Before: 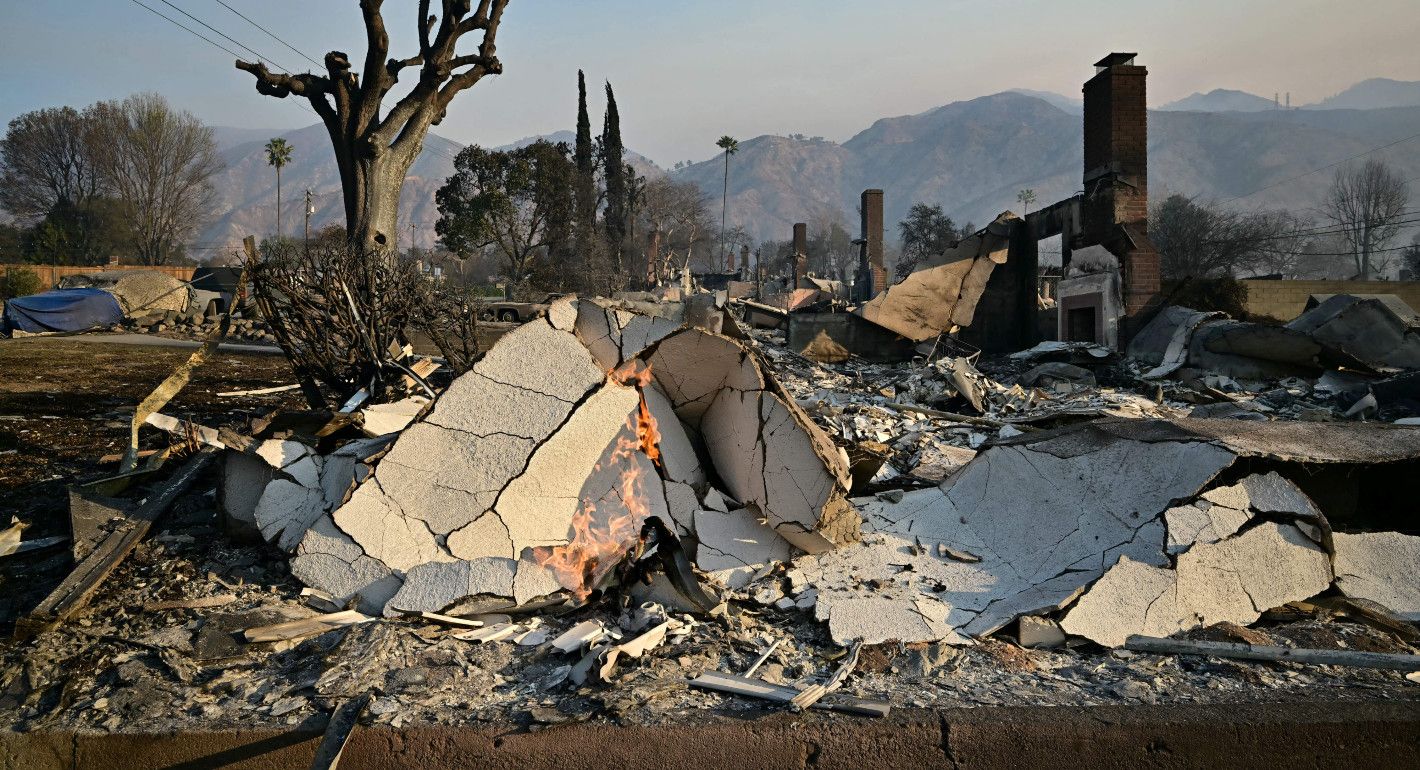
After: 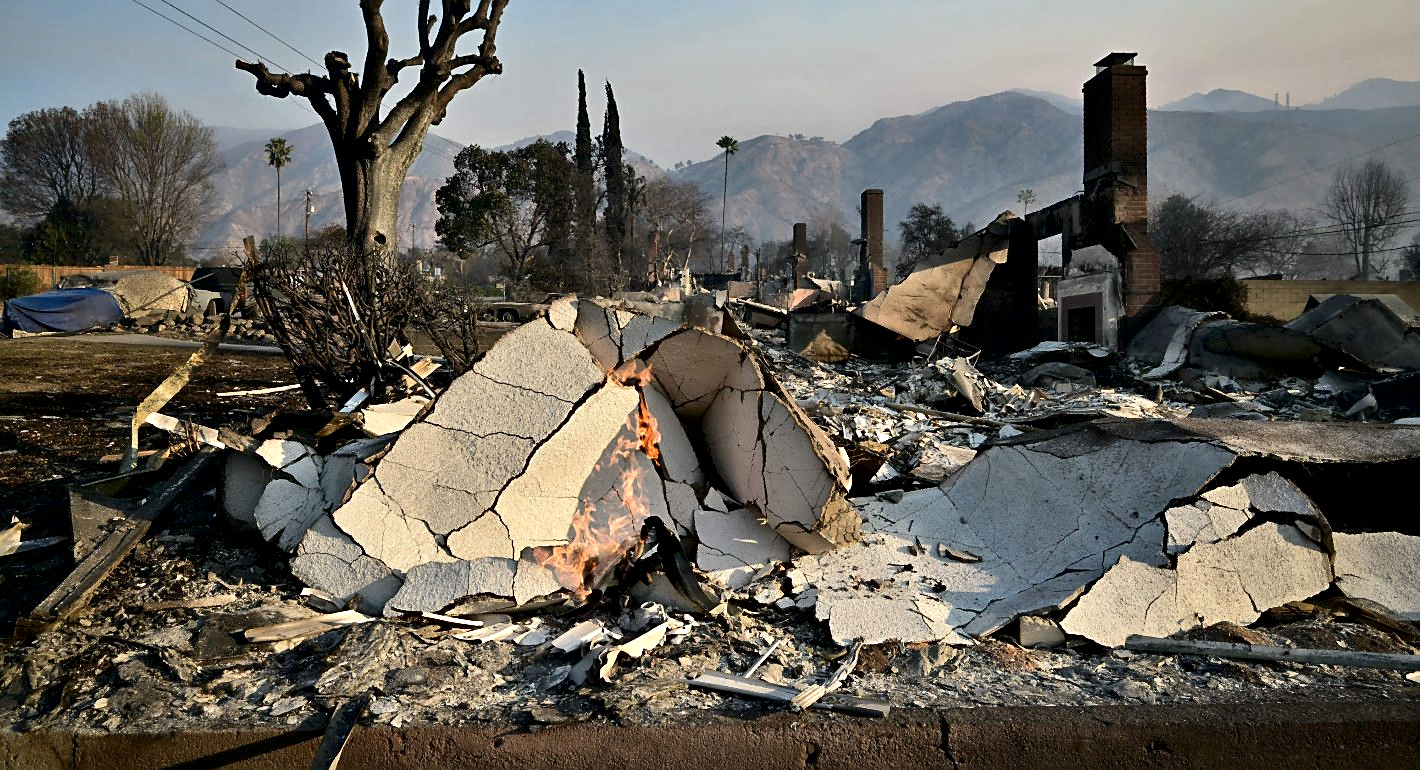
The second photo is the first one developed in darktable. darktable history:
contrast equalizer: y [[0.514, 0.573, 0.581, 0.508, 0.5, 0.5], [0.5 ×6], [0.5 ×6], [0 ×6], [0 ×6]]
sharpen: radius 1.864, amount 0.398, threshold 1.271
contrast brightness saturation: contrast 0.08, saturation 0.02
